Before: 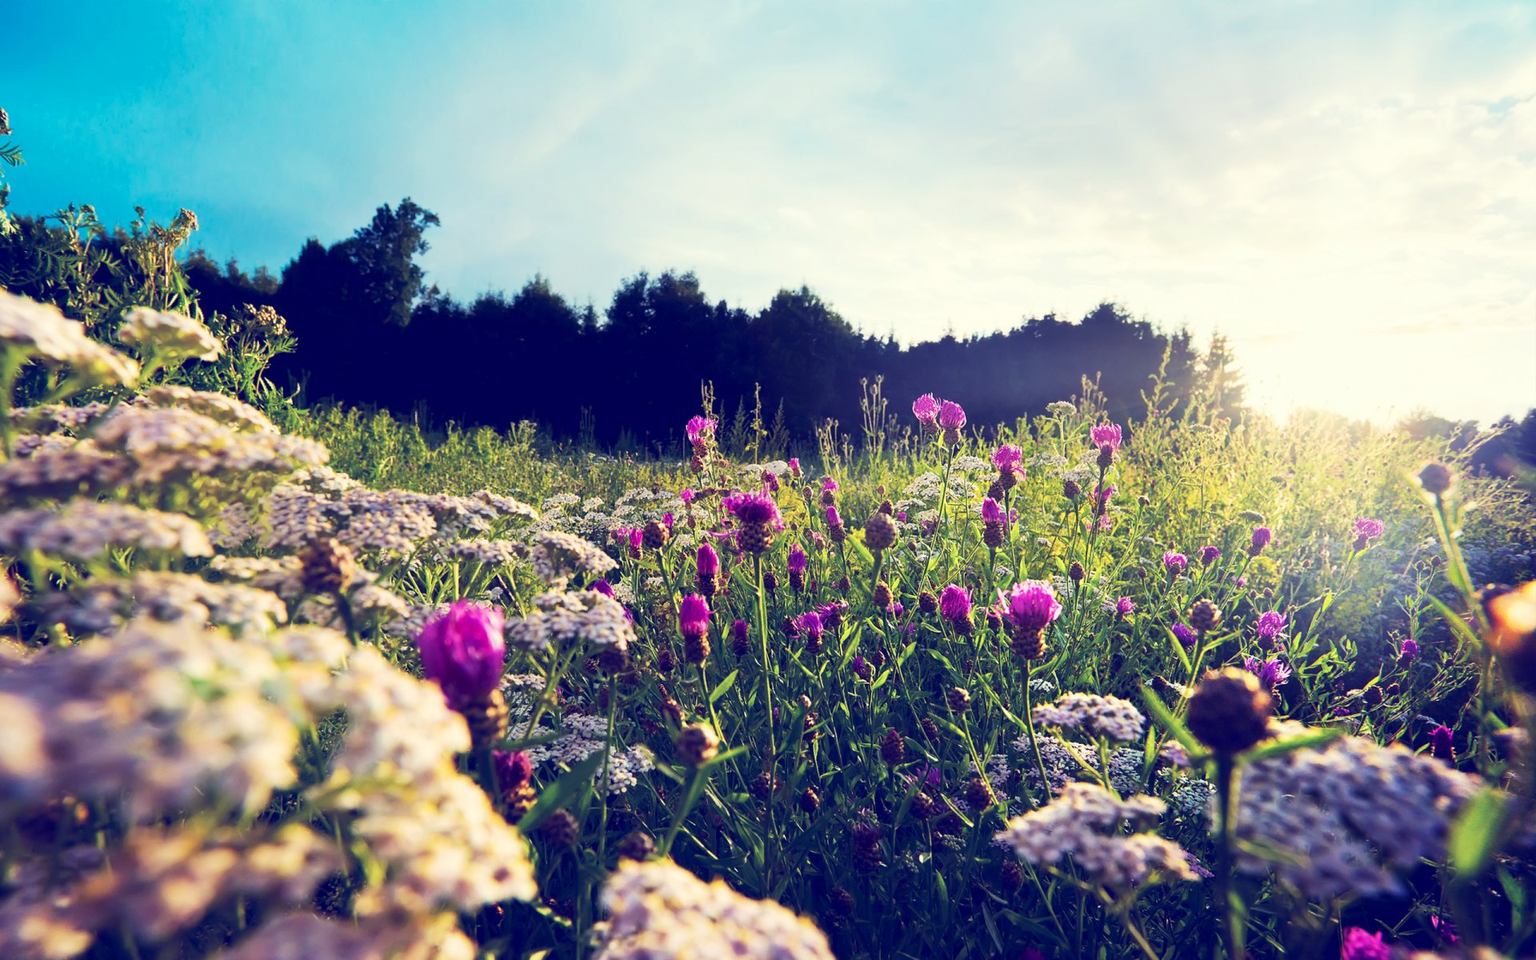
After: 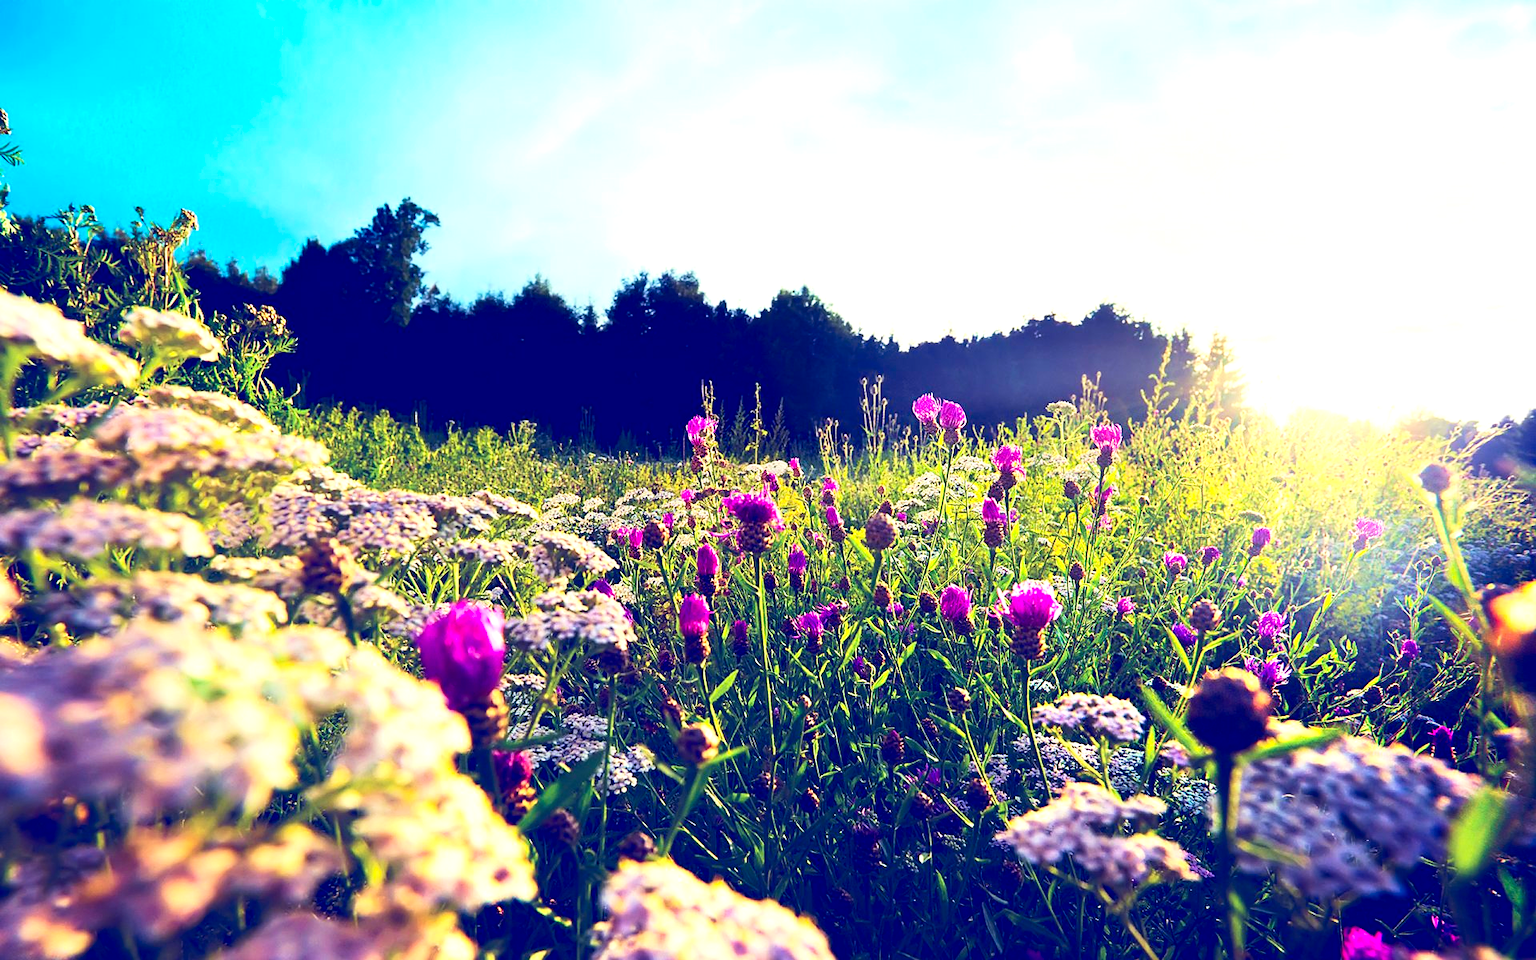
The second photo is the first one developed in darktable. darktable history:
velvia: on, module defaults
exposure: black level correction 0.001, exposure 0.498 EV, compensate highlight preservation false
sharpen: radius 1.593, amount 0.373, threshold 1.148
contrast brightness saturation: contrast 0.159, saturation 0.311
